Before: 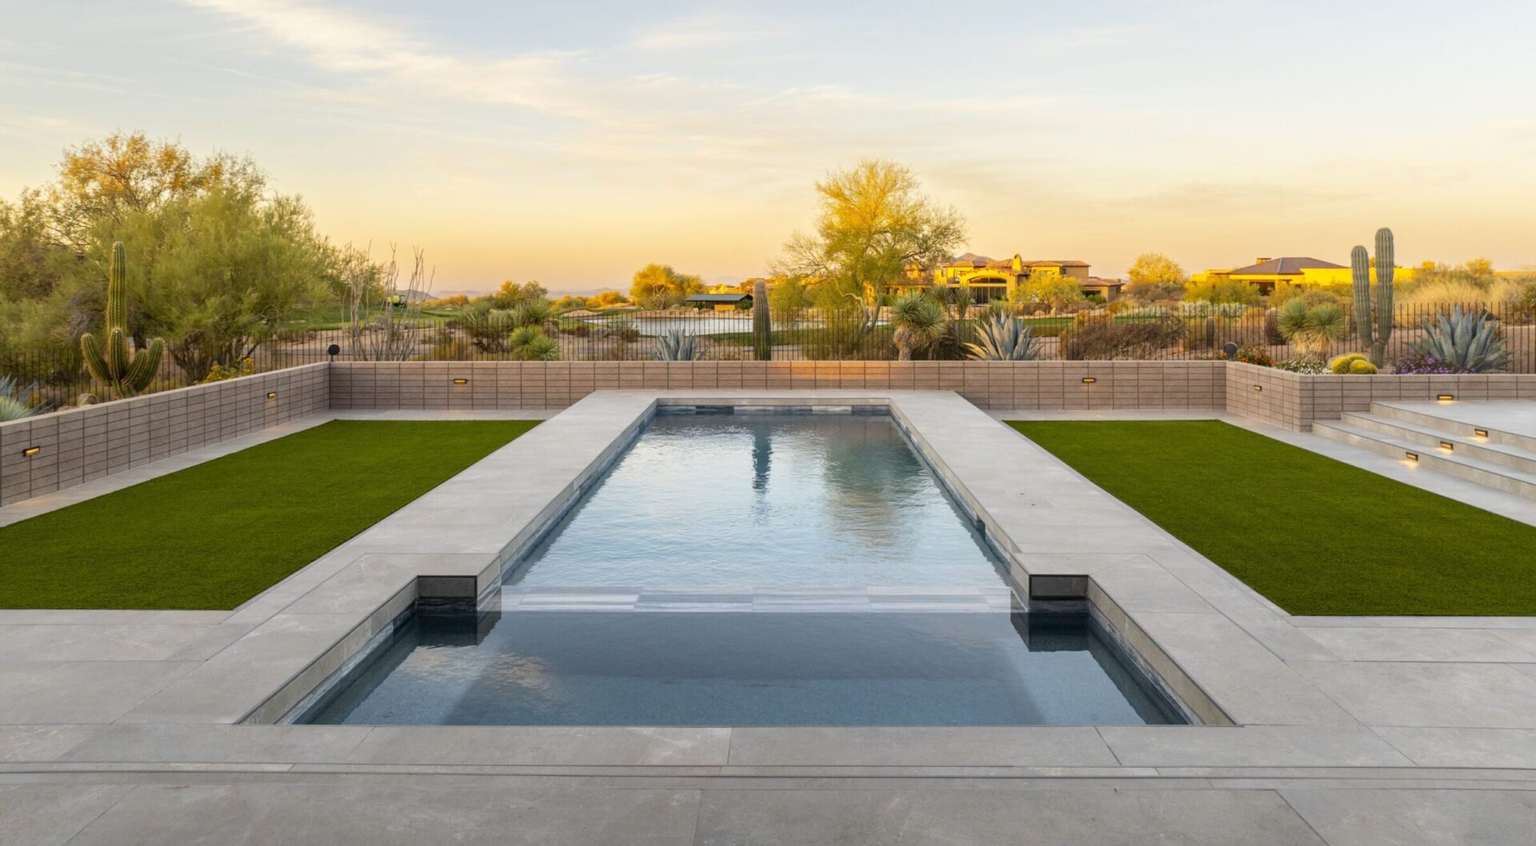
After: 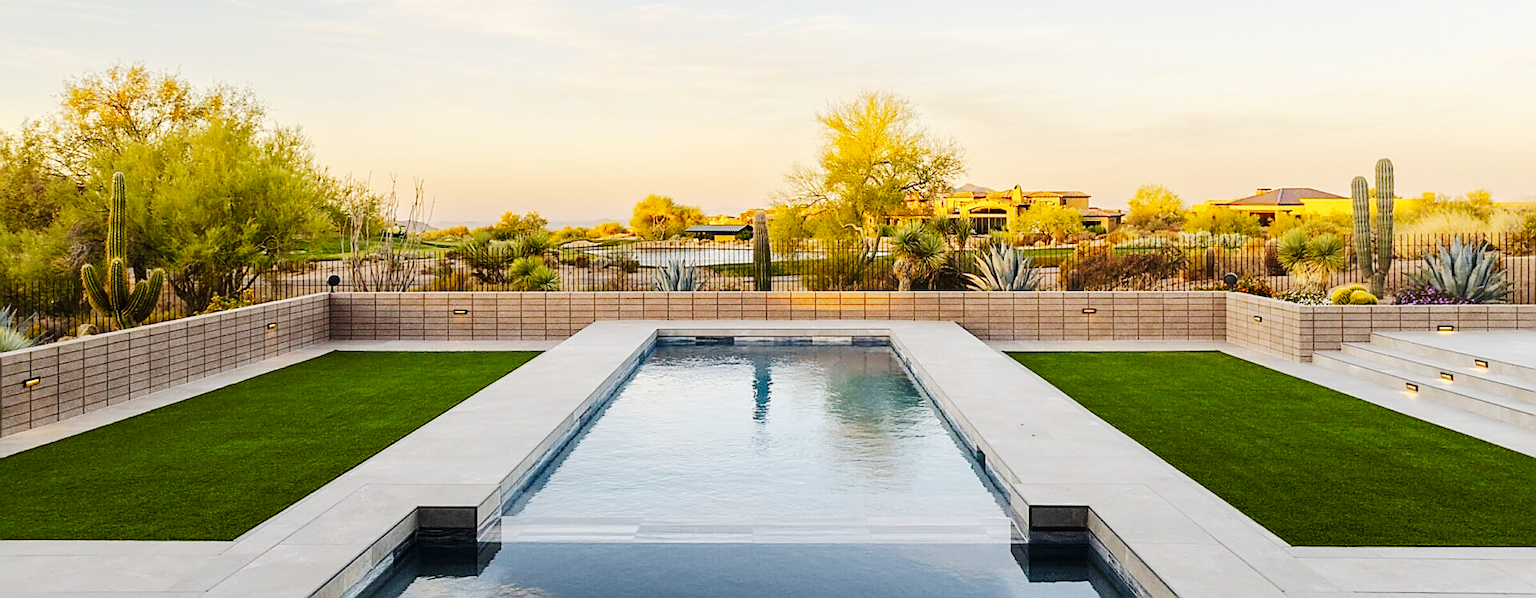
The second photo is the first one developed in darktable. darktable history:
crop and rotate: top 8.293%, bottom 20.996%
sharpen: radius 1.4, amount 1.25, threshold 0.7
tone curve: curves: ch0 [(0, 0) (0.003, 0.017) (0.011, 0.017) (0.025, 0.017) (0.044, 0.019) (0.069, 0.03) (0.1, 0.046) (0.136, 0.066) (0.177, 0.104) (0.224, 0.151) (0.277, 0.231) (0.335, 0.321) (0.399, 0.454) (0.468, 0.567) (0.543, 0.674) (0.623, 0.763) (0.709, 0.82) (0.801, 0.872) (0.898, 0.934) (1, 1)], preserve colors none
